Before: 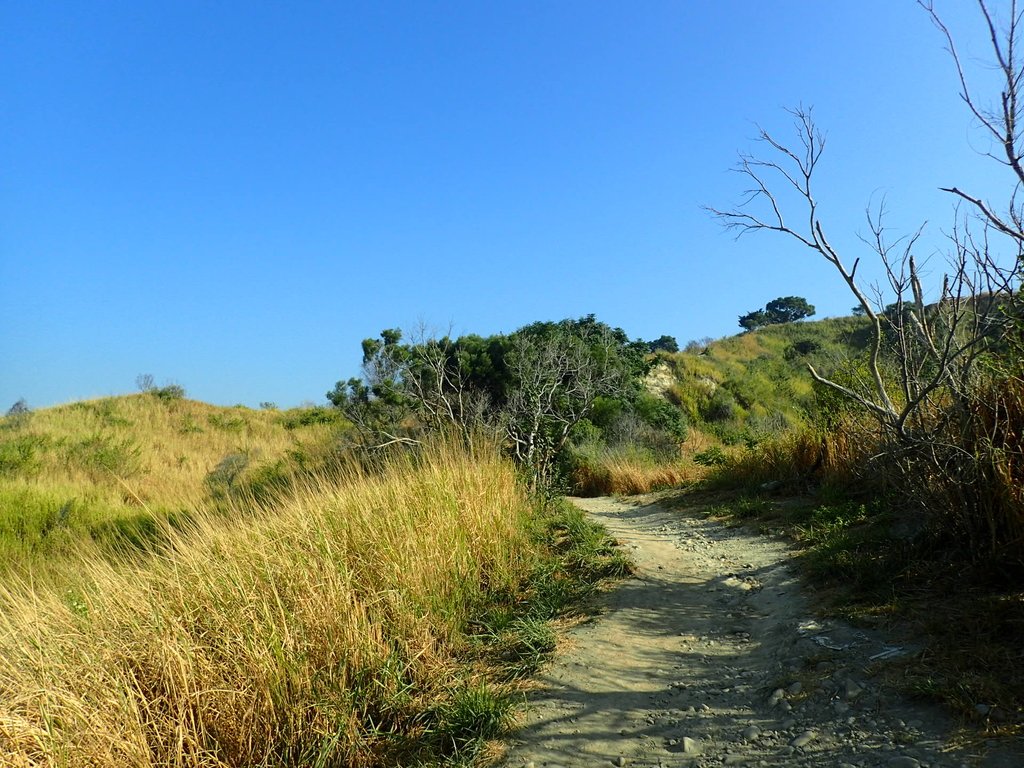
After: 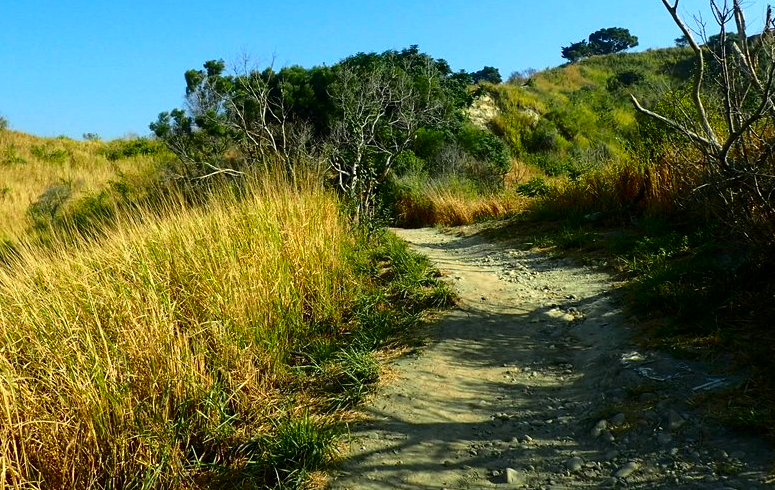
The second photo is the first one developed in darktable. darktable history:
crop and rotate: left 17.299%, top 35.115%, right 7.015%, bottom 1.024%
exposure: exposure 0.2 EV, compensate highlight preservation false
contrast brightness saturation: contrast 0.12, brightness -0.12, saturation 0.2
